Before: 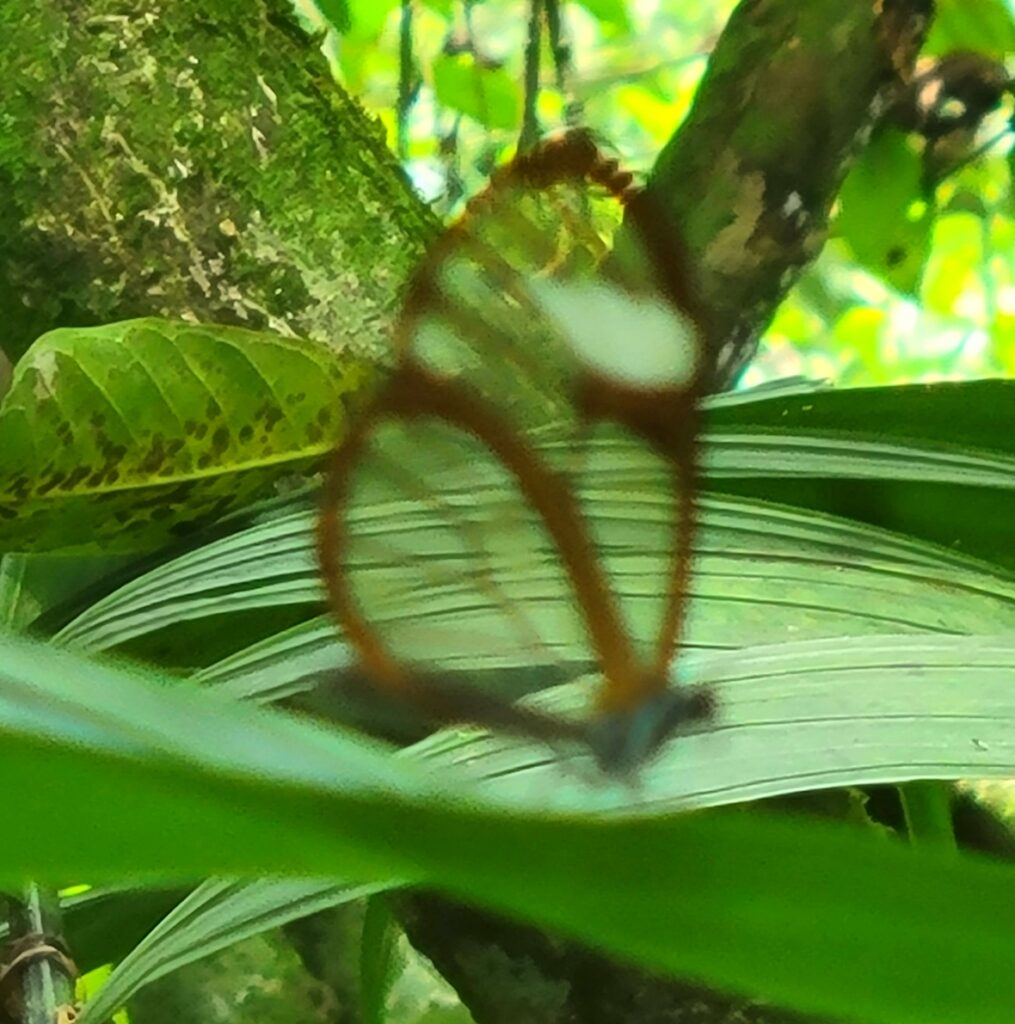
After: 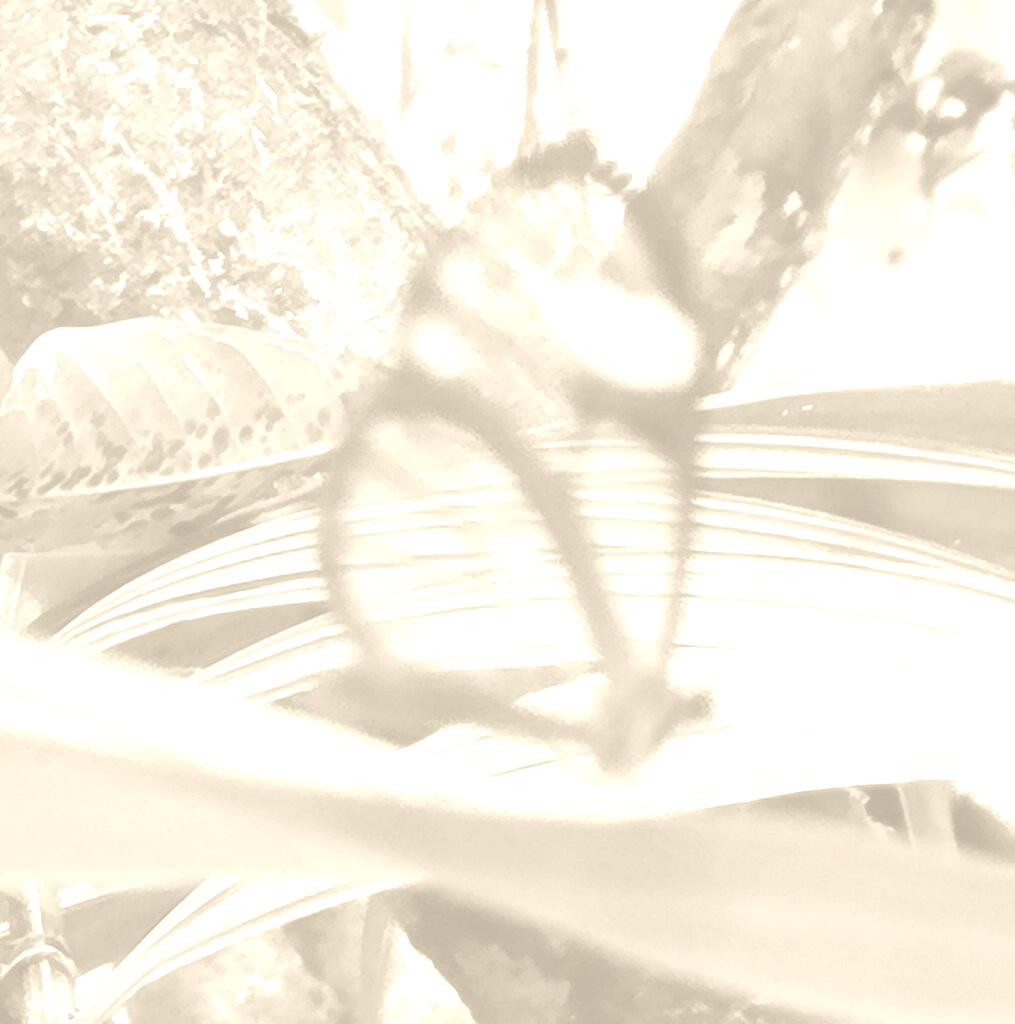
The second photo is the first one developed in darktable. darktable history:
colorize: hue 36°, saturation 71%, lightness 80.79%
exposure: black level correction 0, exposure 0.7 EV, compensate exposure bias true, compensate highlight preservation false
white balance: red 1.08, blue 0.791
